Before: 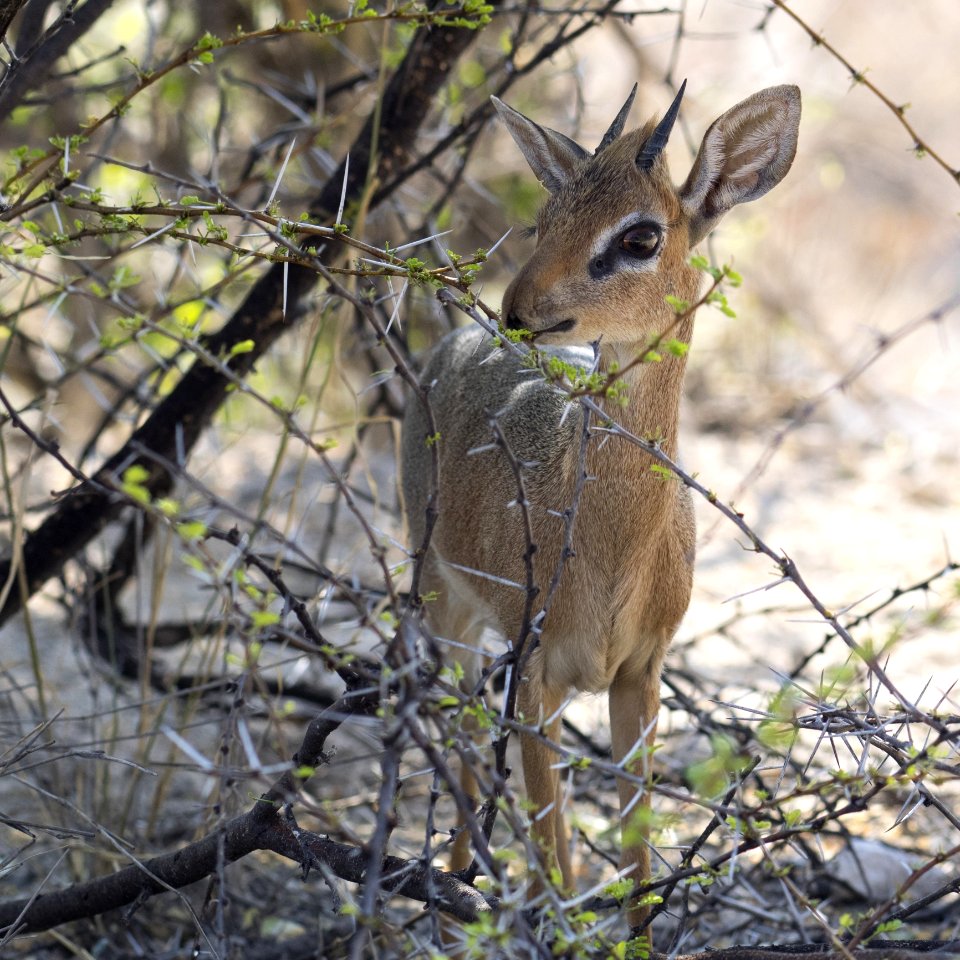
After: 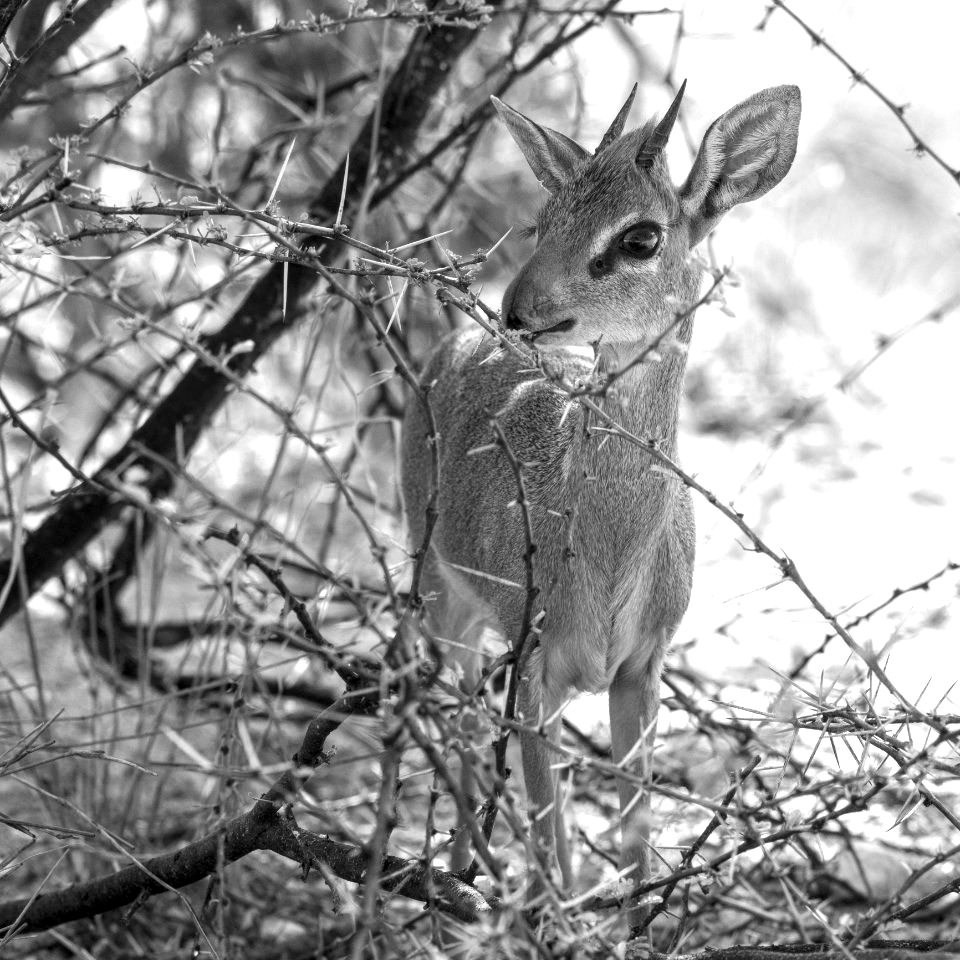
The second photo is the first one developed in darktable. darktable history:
monochrome: a 16.01, b -2.65, highlights 0.52
exposure: black level correction 0, exposure 0.5 EV, compensate highlight preservation false
local contrast: on, module defaults
